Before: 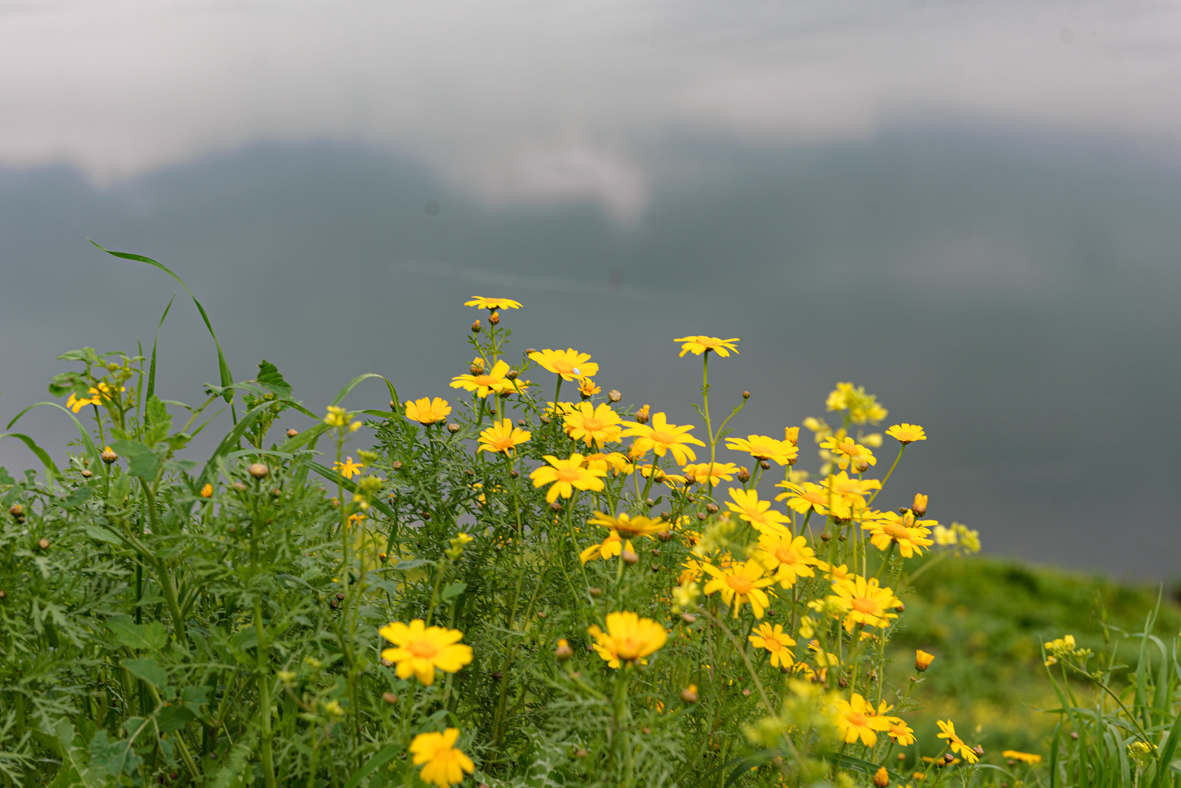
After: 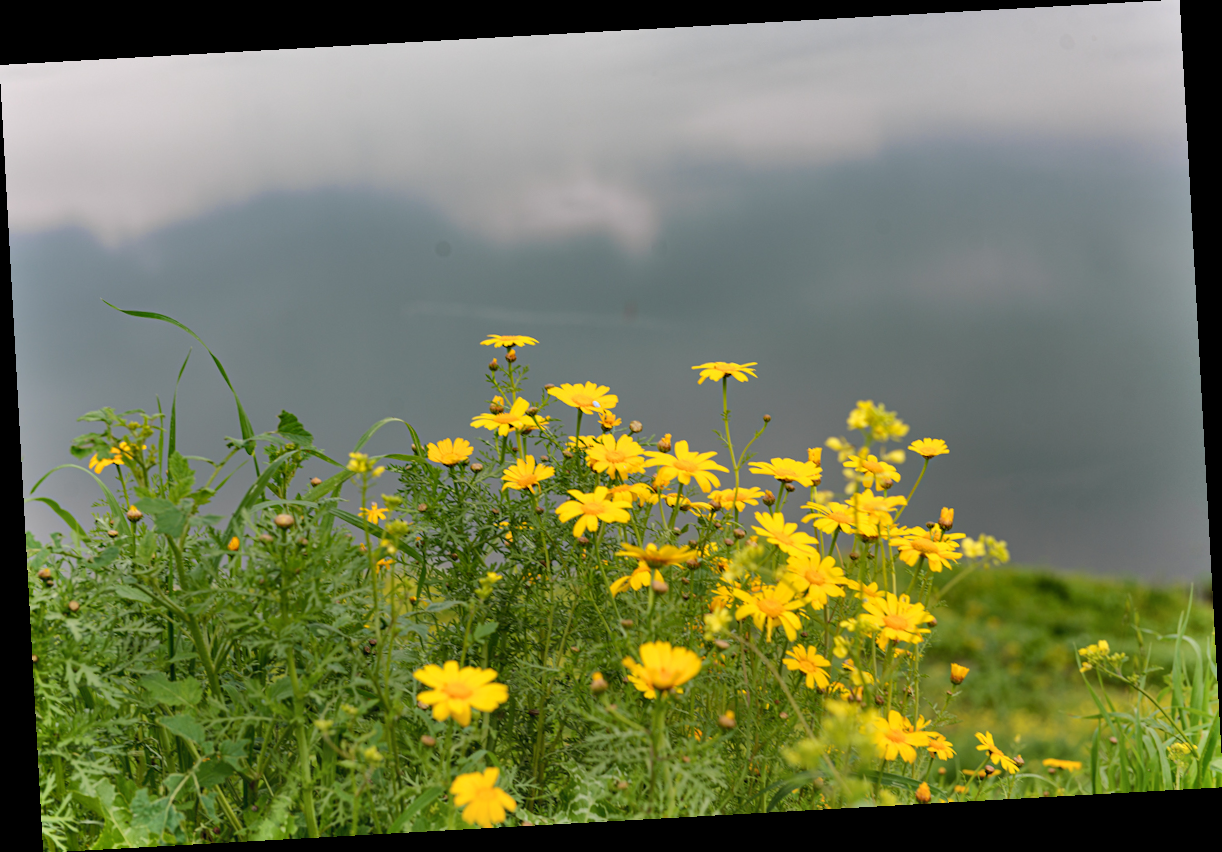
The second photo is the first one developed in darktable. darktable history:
rotate and perspective: rotation -3.18°, automatic cropping off
shadows and highlights: shadows color adjustment 97.66%, soften with gaussian
